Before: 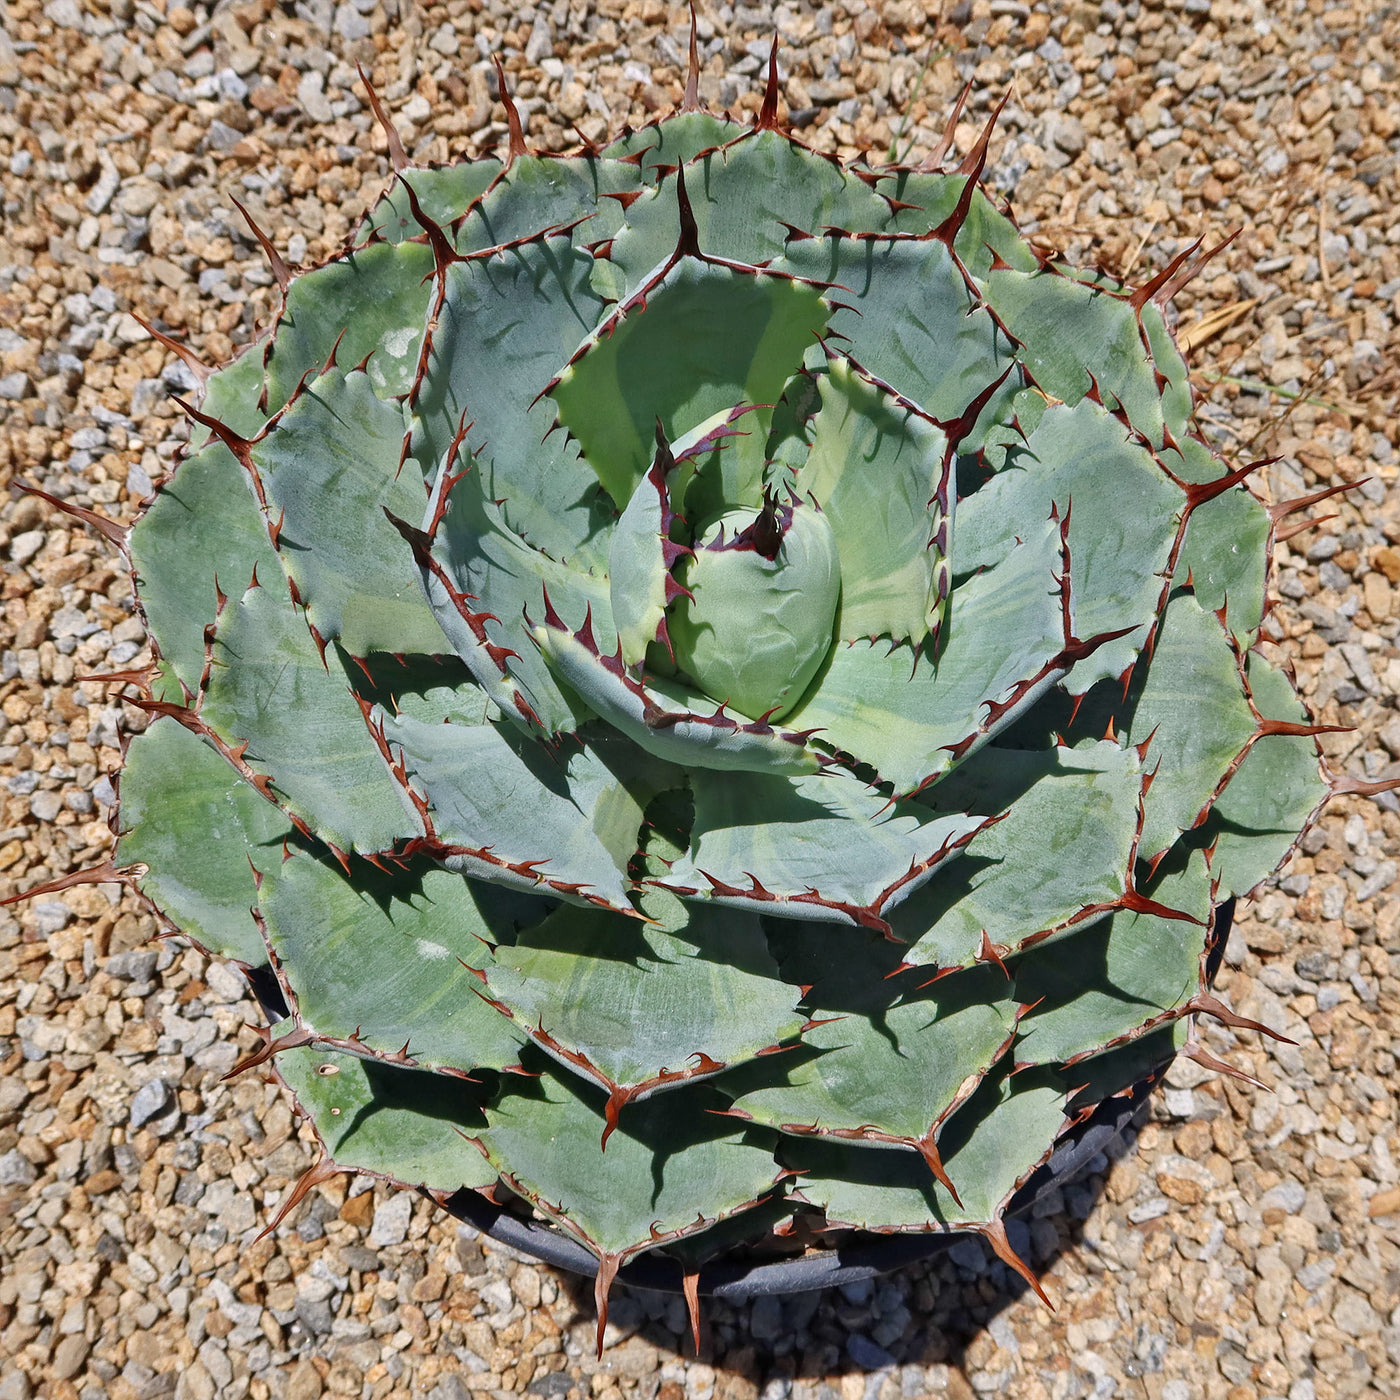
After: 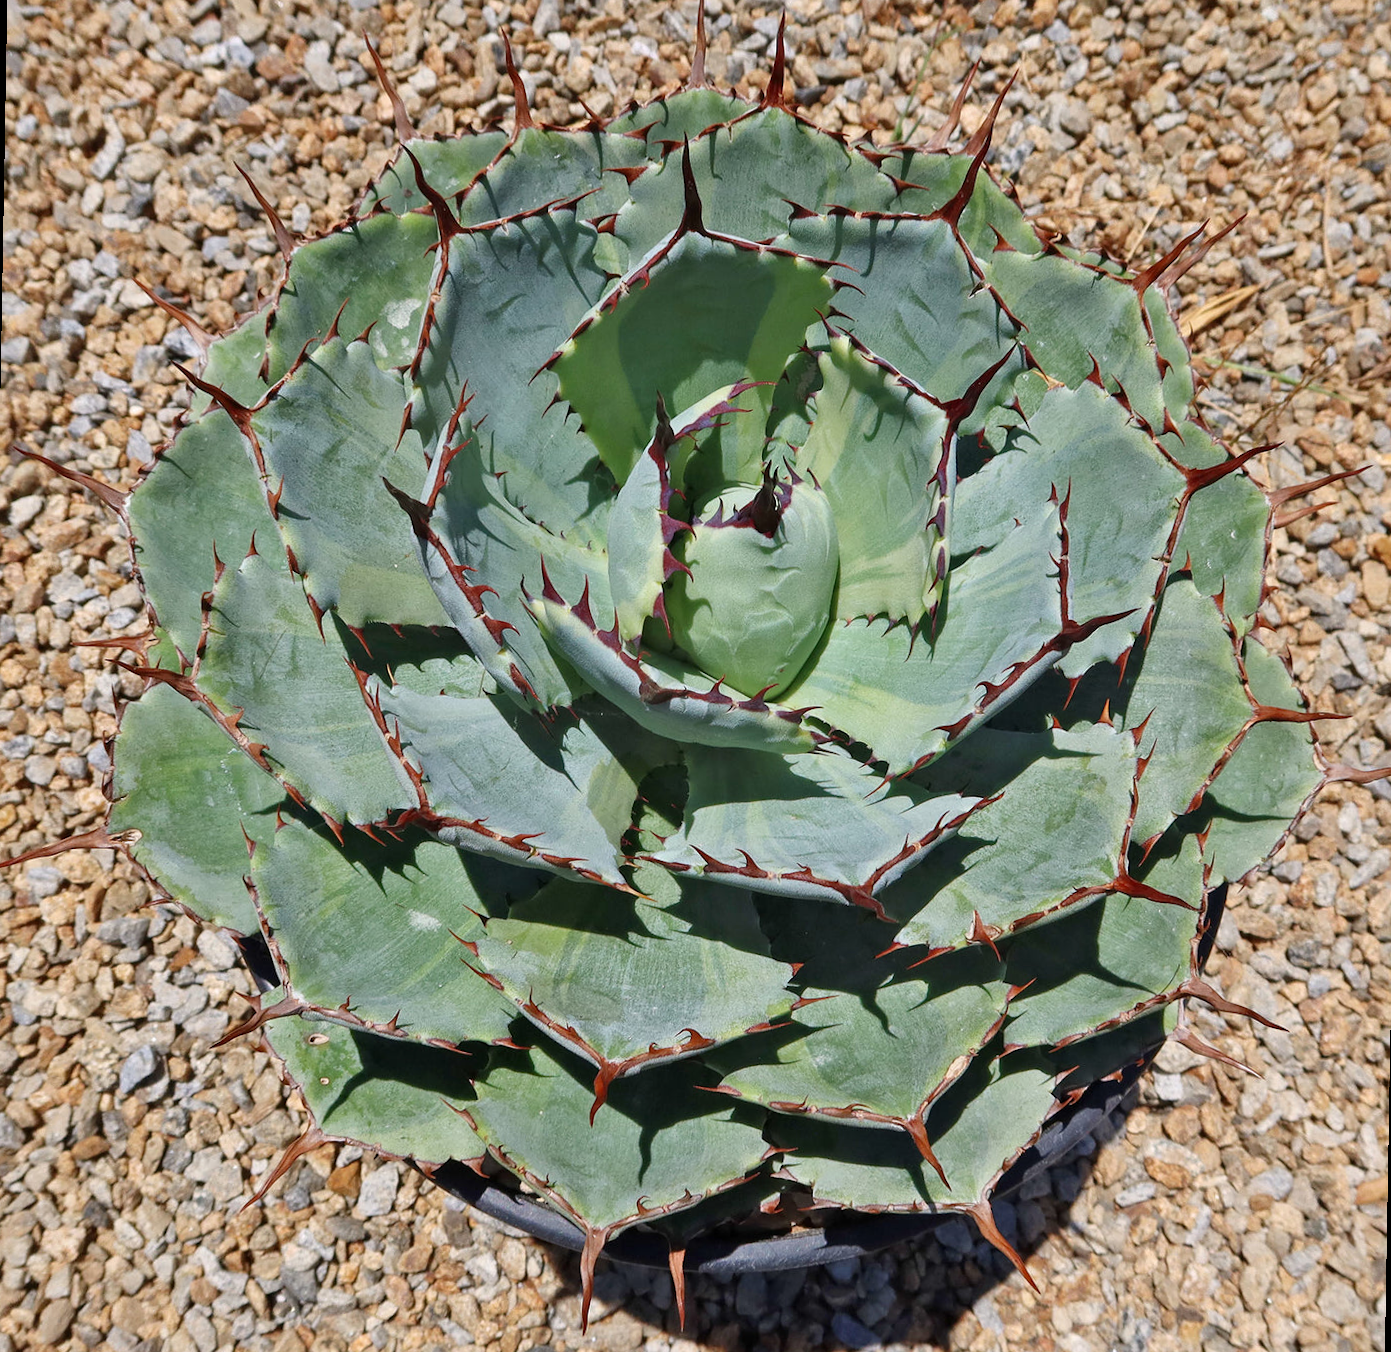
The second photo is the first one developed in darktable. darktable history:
rotate and perspective: rotation 1°, crop left 0.011, crop right 0.989, crop top 0.025, crop bottom 0.975
